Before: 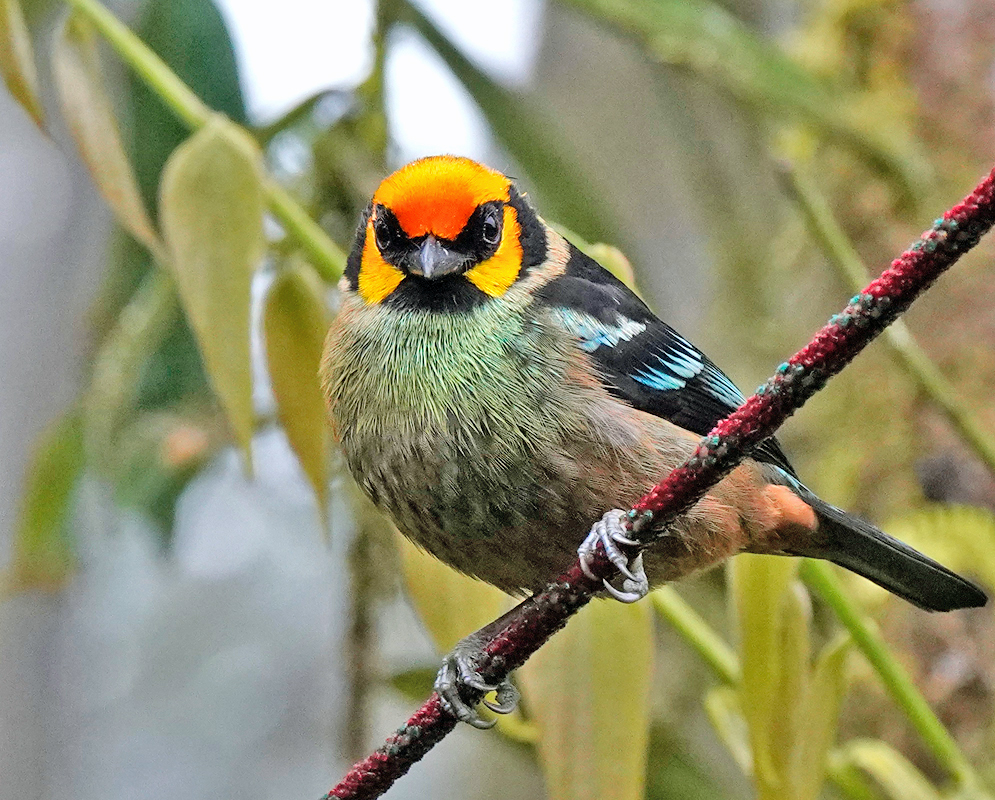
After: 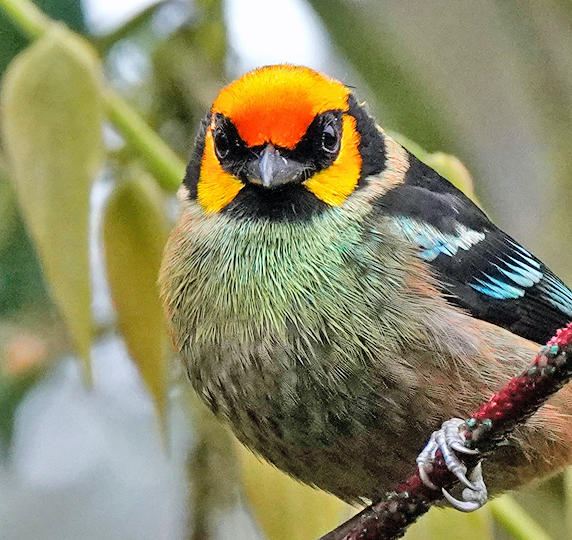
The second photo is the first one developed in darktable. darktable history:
crop: left 16.213%, top 11.421%, right 26.188%, bottom 20.377%
